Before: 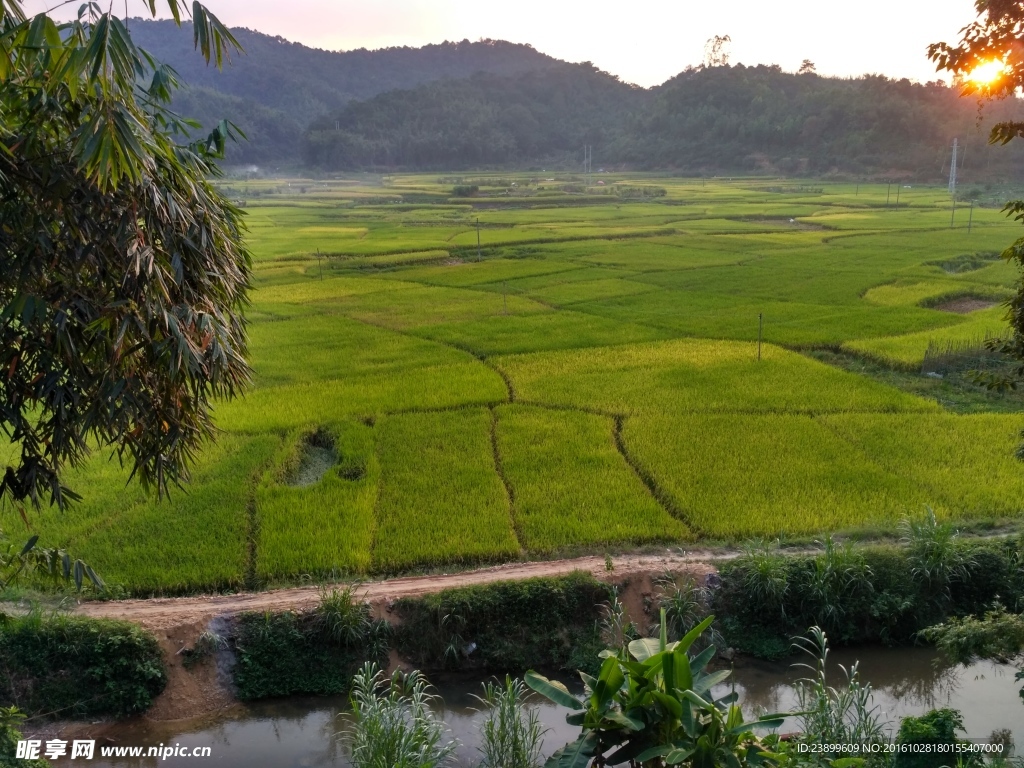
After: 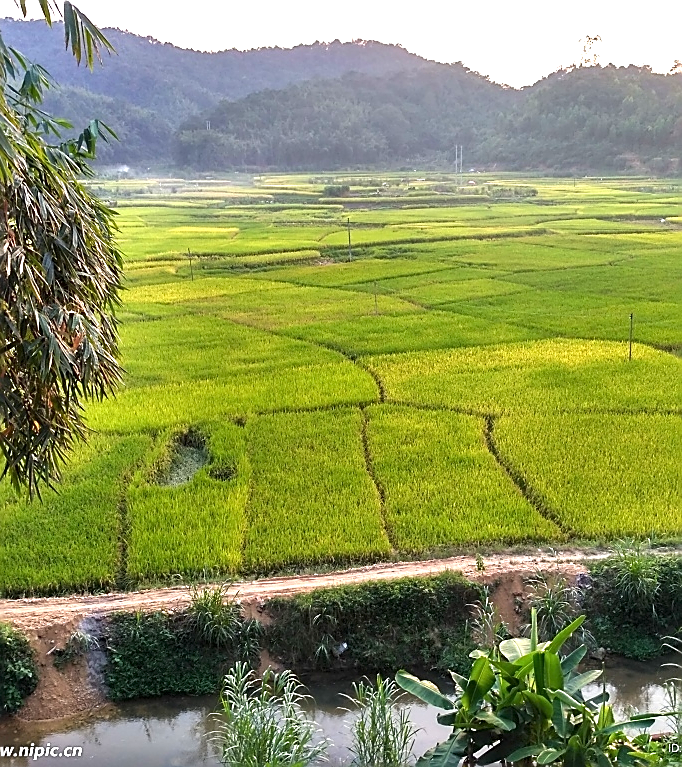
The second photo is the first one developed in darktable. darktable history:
crop and rotate: left 12.668%, right 20.648%
exposure: black level correction 0, exposure 1.2 EV, compensate exposure bias true, compensate highlight preservation false
local contrast: mode bilateral grid, contrast 99, coarseness 99, detail 108%, midtone range 0.2
sharpen: radius 1.4, amount 1.25, threshold 0.742
